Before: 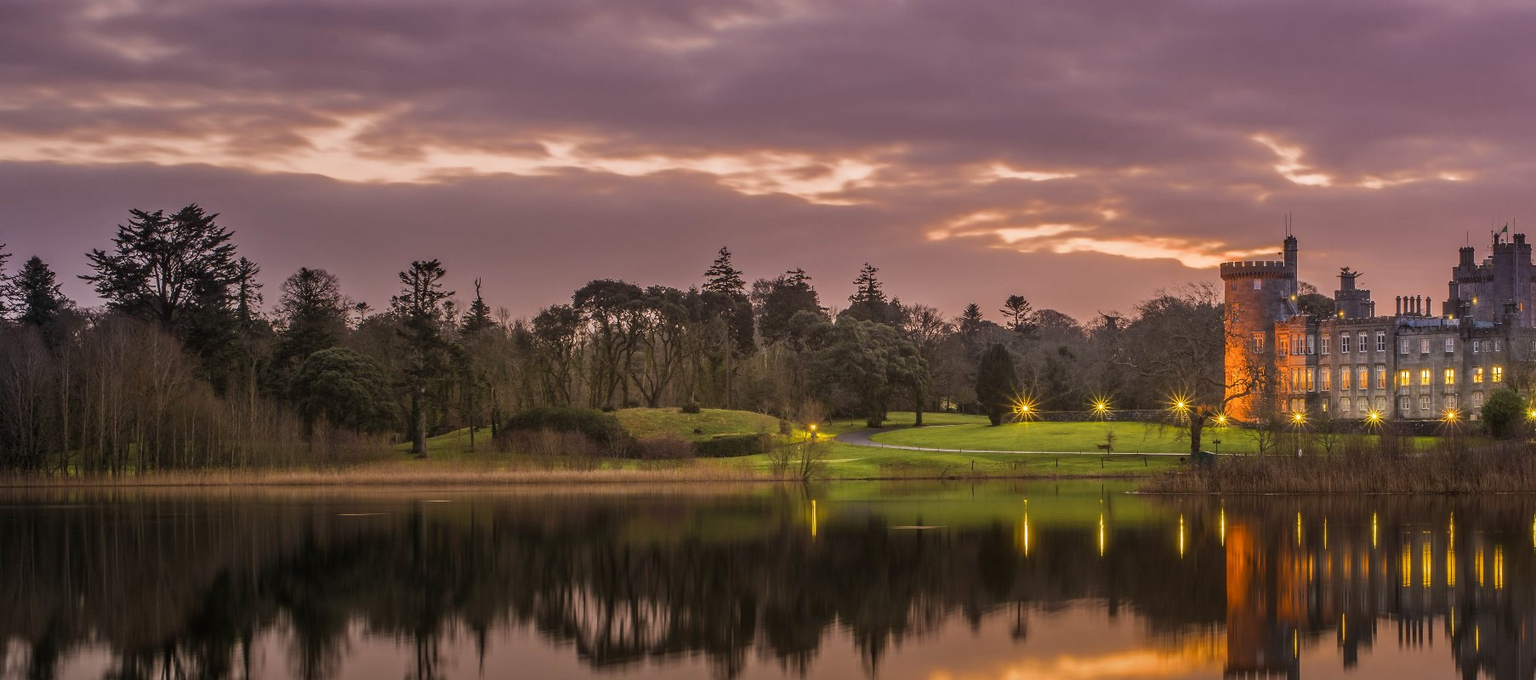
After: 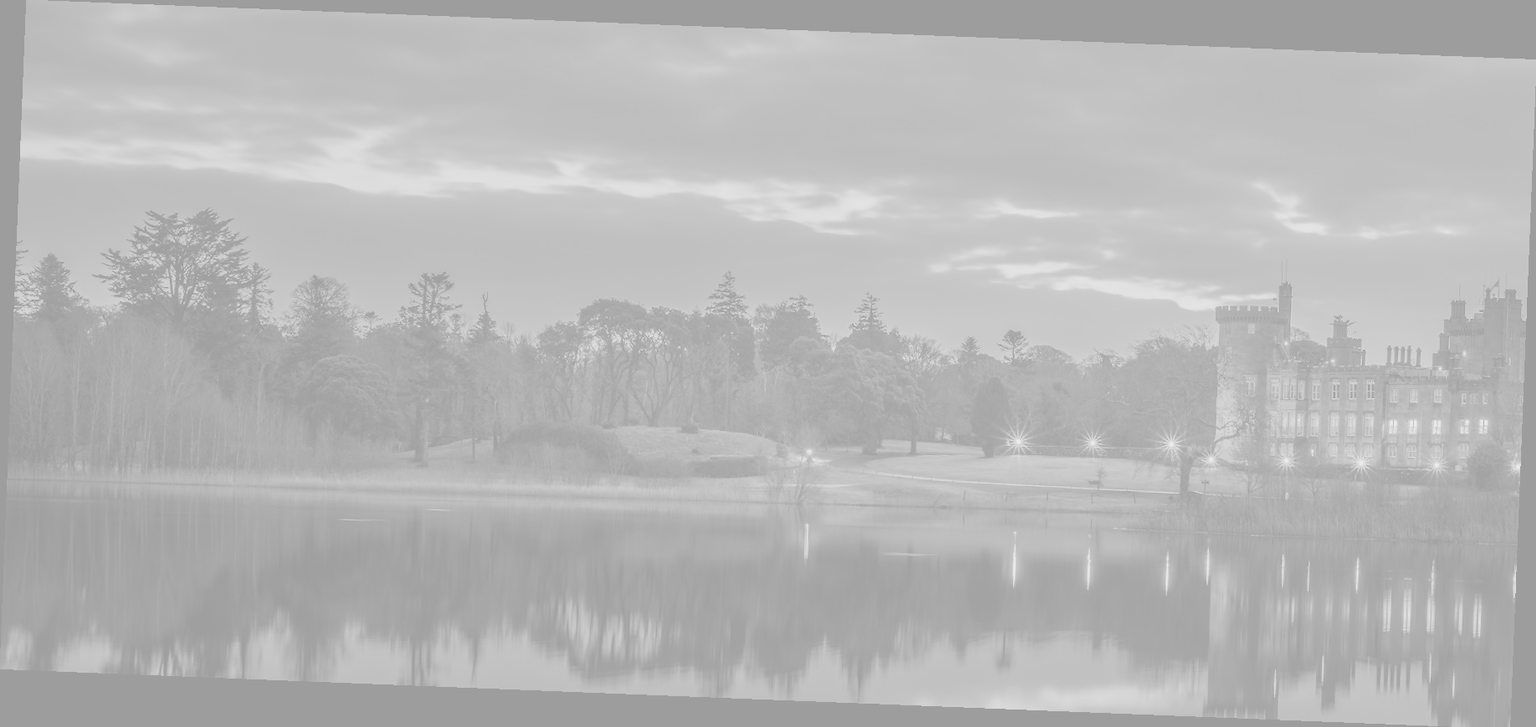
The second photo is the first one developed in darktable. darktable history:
rotate and perspective: rotation 2.27°, automatic cropping off
color calibration: illuminant as shot in camera, x 0.37, y 0.382, temperature 4313.32 K
colorize: hue 331.2°, saturation 75%, source mix 30.28%, lightness 70.52%, version 1
monochrome: a -6.99, b 35.61, size 1.4
